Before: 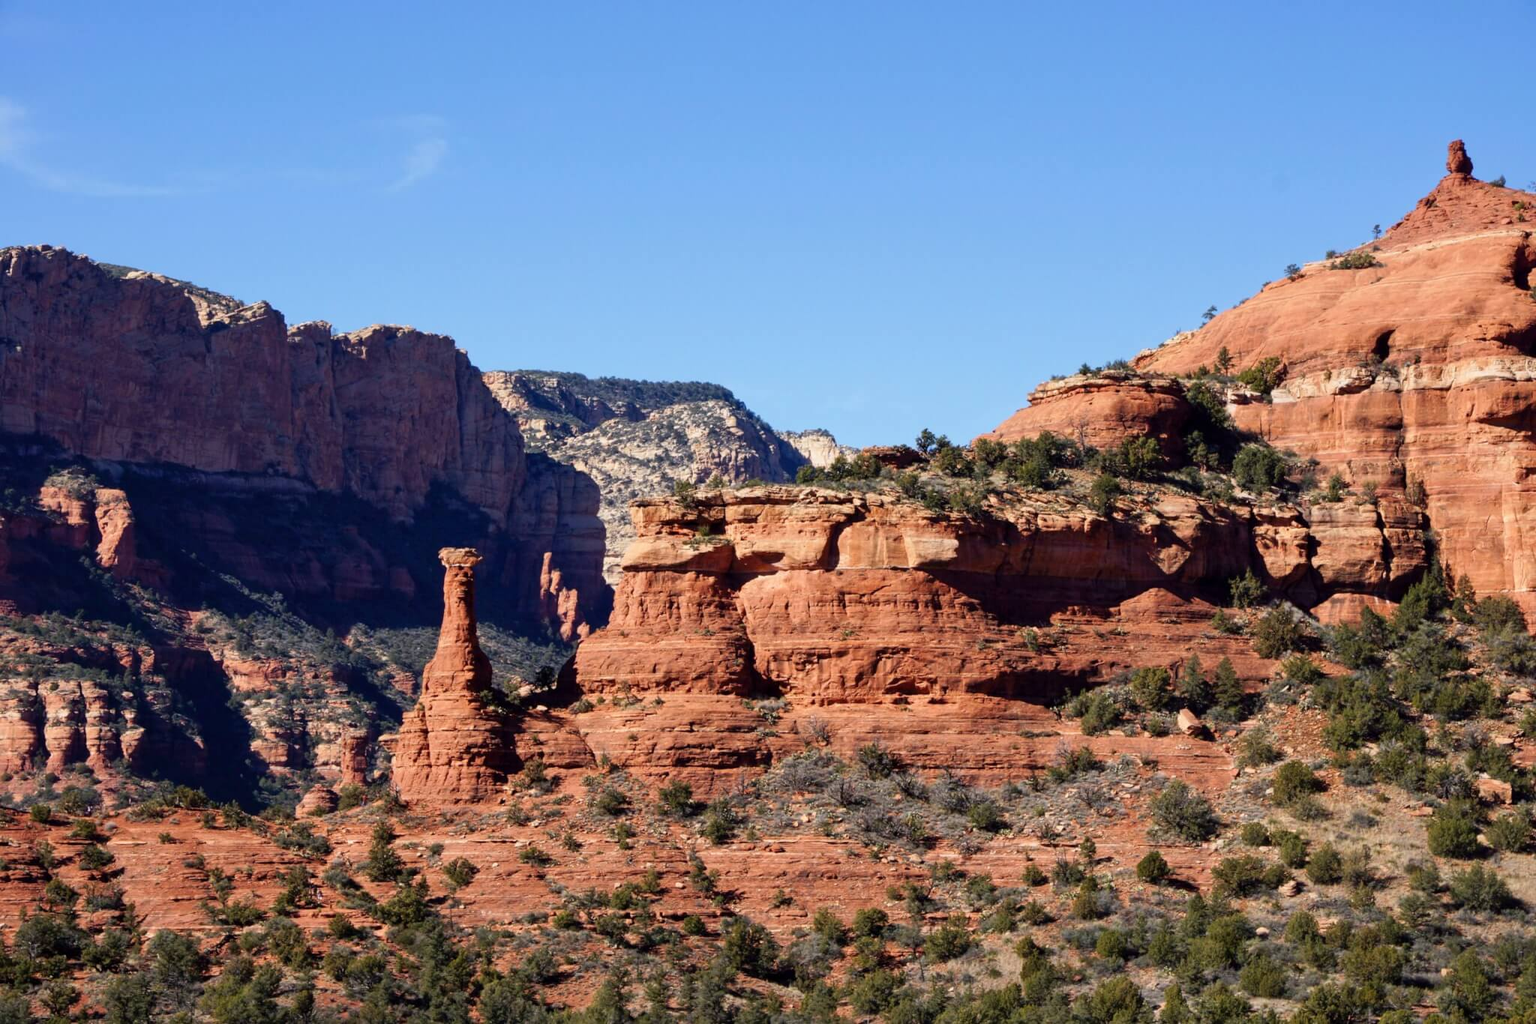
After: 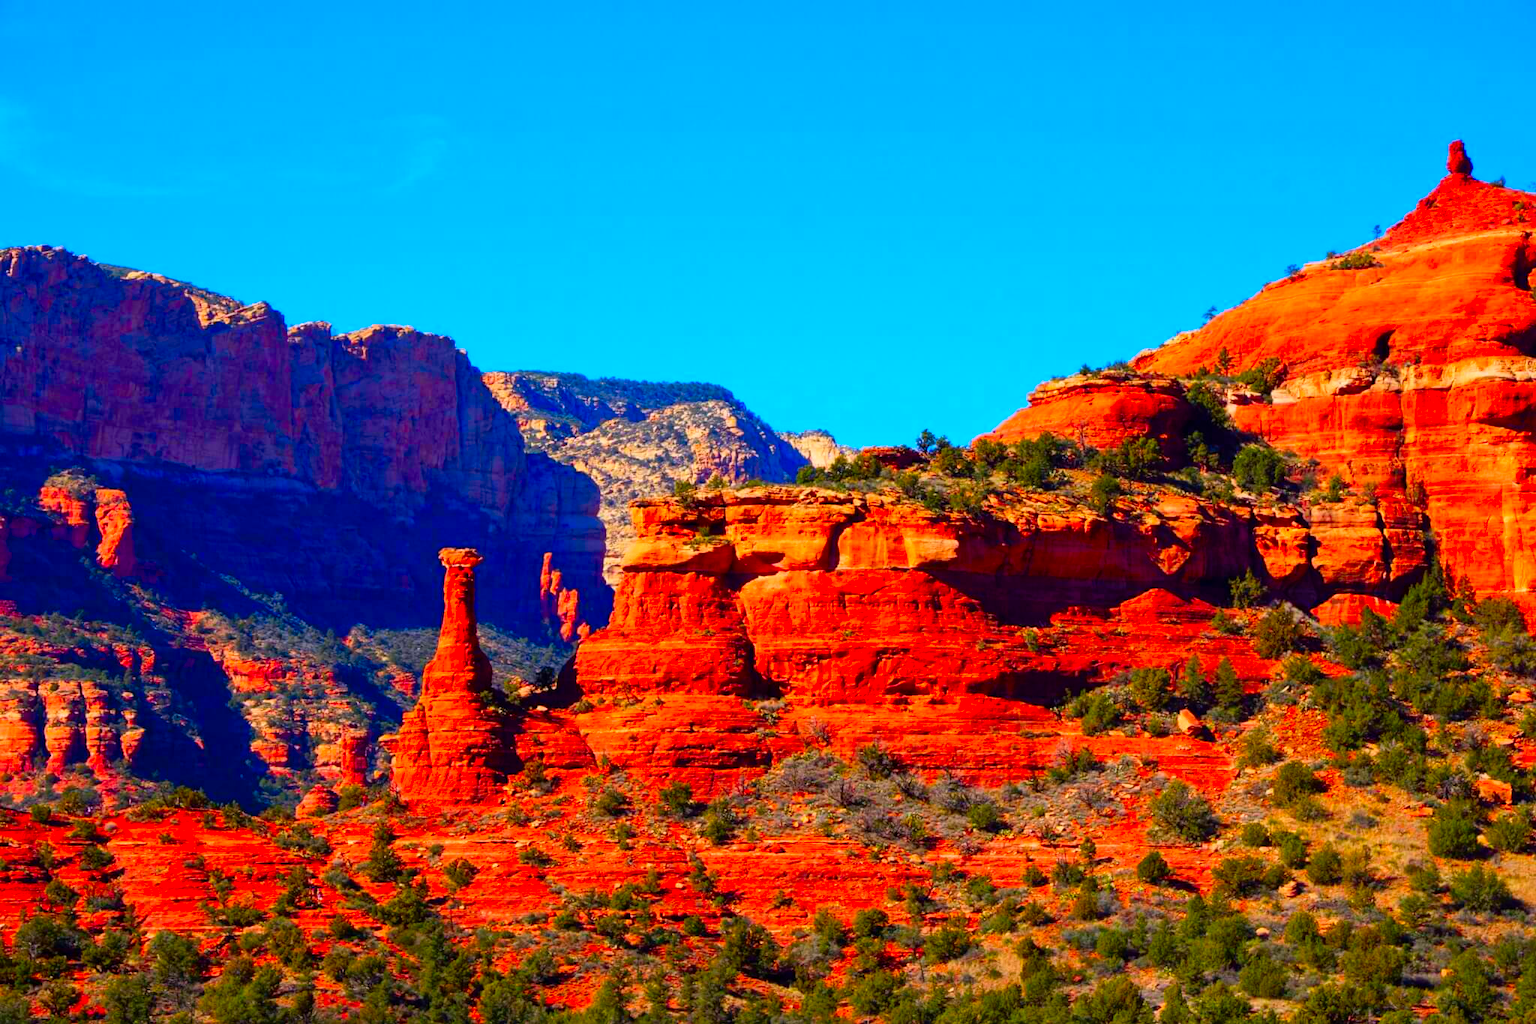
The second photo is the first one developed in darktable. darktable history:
color correction: highlights b* 0.01, saturation 2.98
